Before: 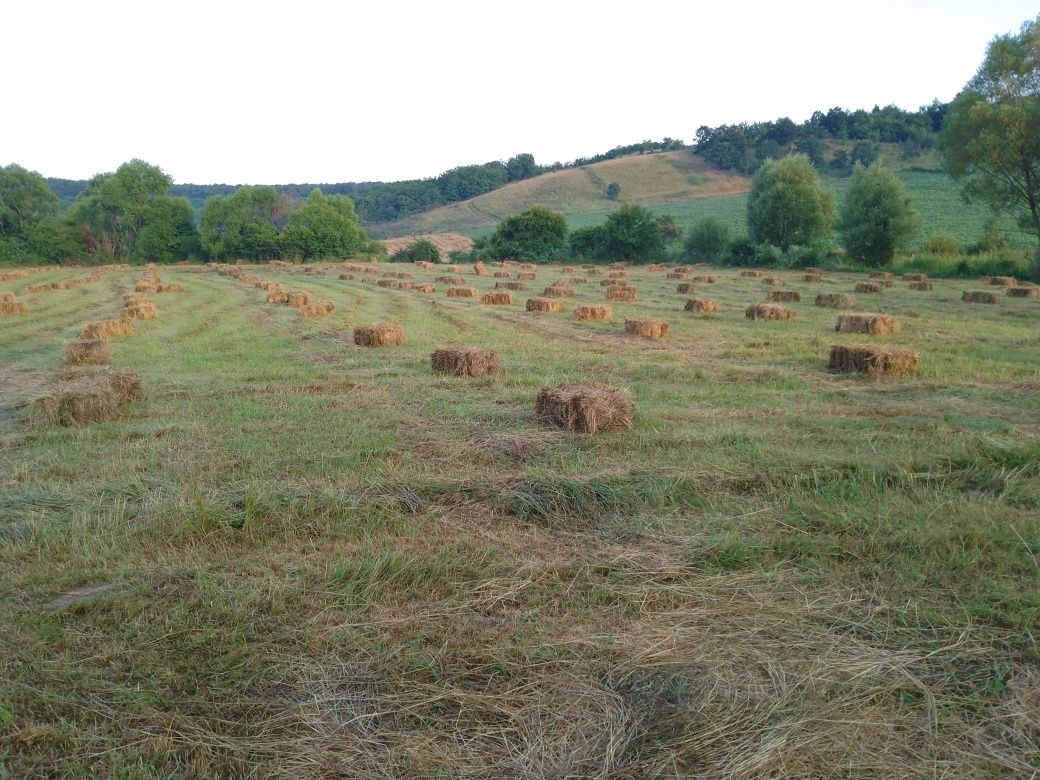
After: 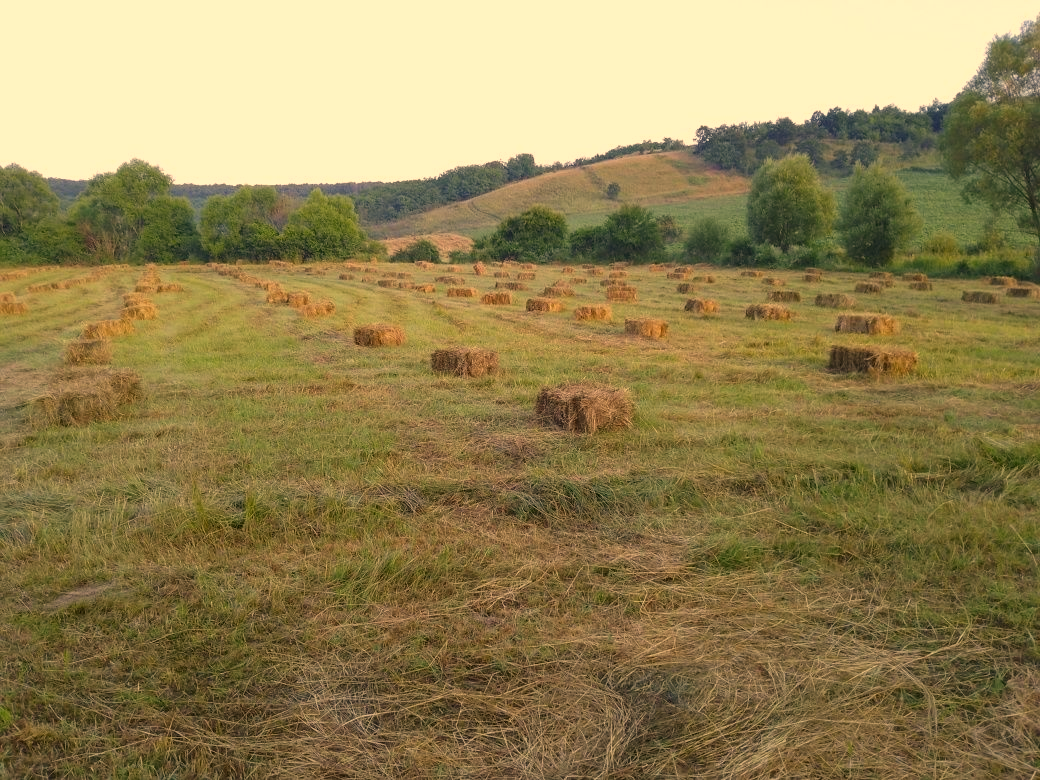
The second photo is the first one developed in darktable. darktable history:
color correction: highlights a* 14.92, highlights b* 31.88
